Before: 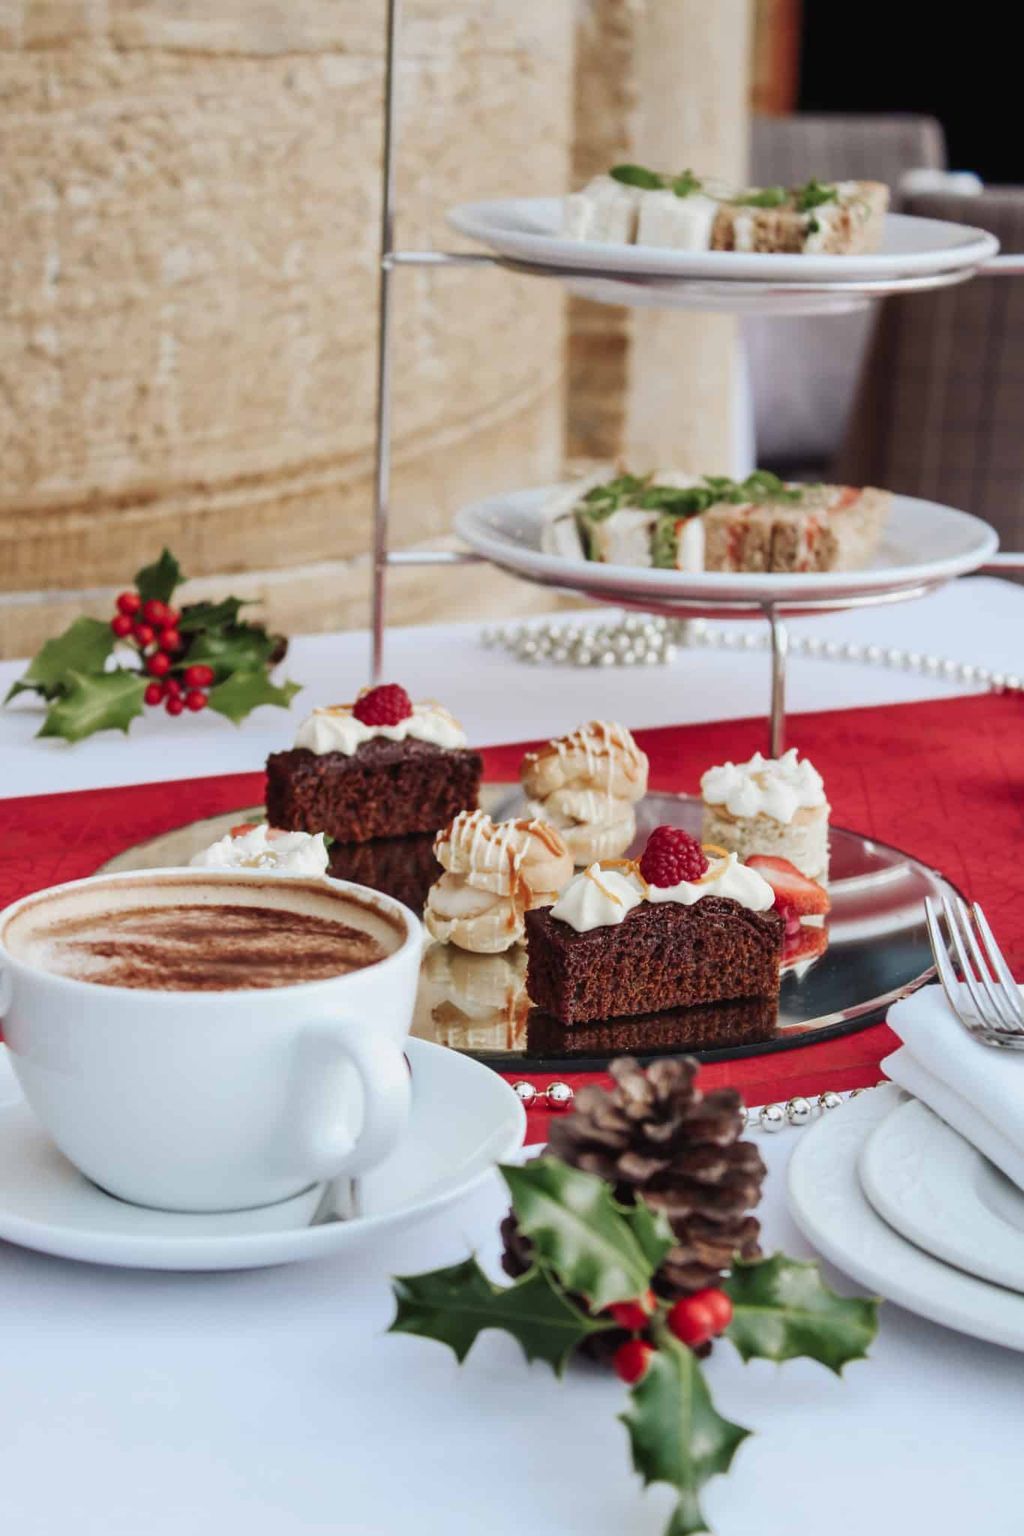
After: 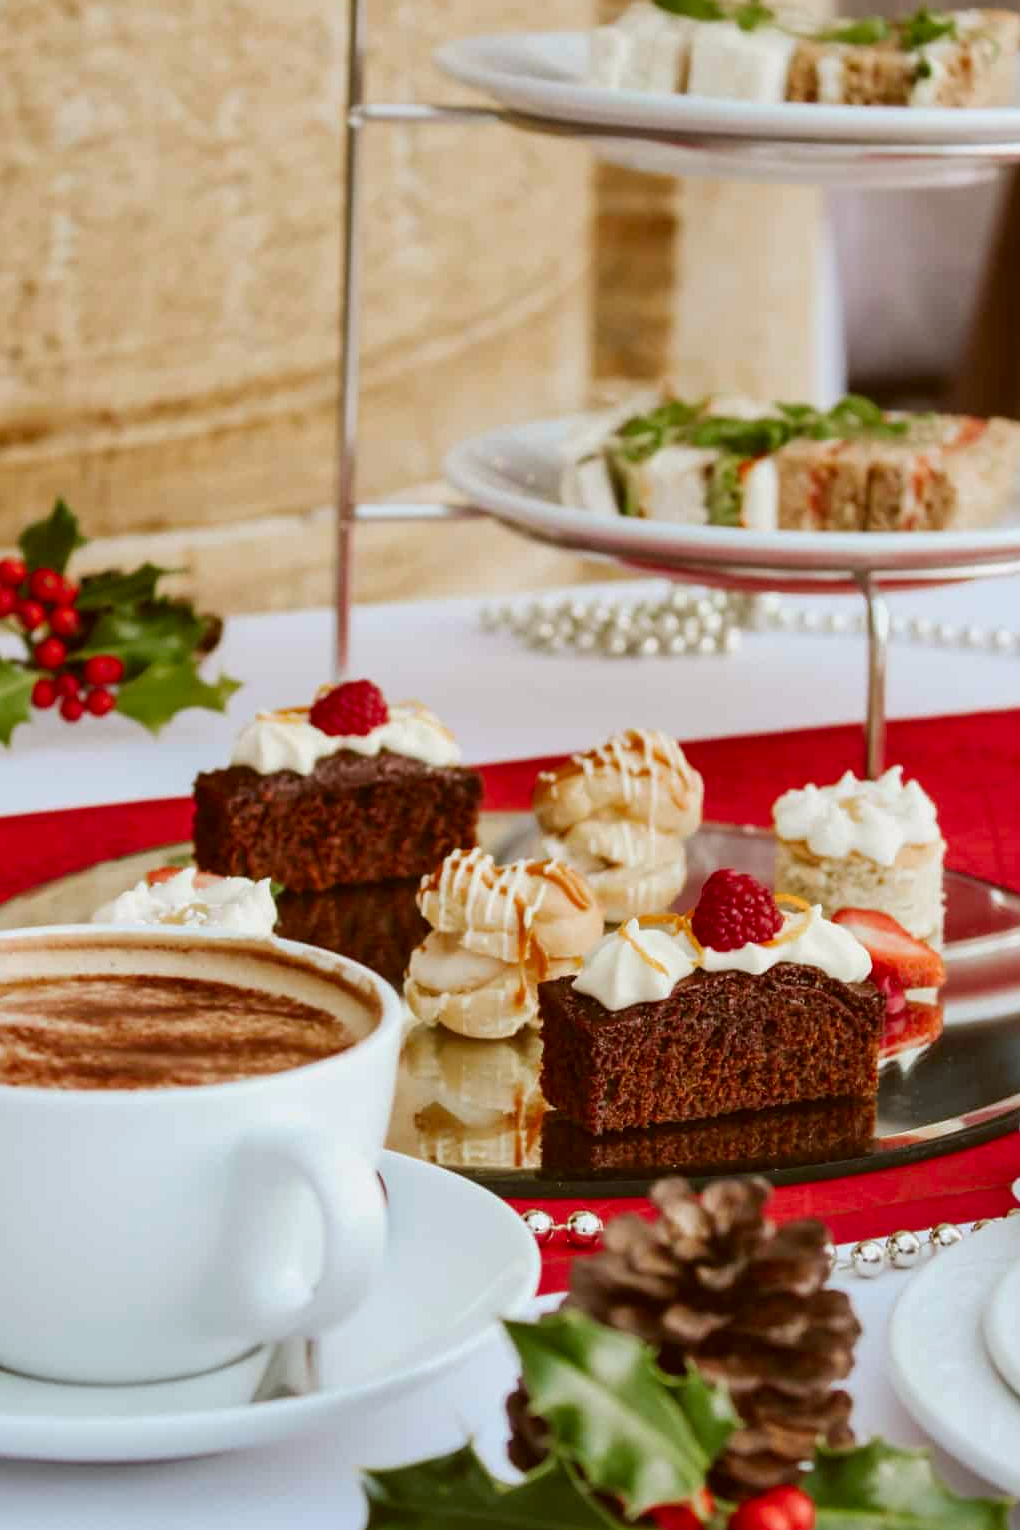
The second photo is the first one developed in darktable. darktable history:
crop and rotate: left 11.831%, top 11.346%, right 13.429%, bottom 13.899%
color correction: highlights a* -0.482, highlights b* 0.161, shadows a* 4.66, shadows b* 20.72
color balance rgb: perceptual saturation grading › global saturation 10%, global vibrance 20%
